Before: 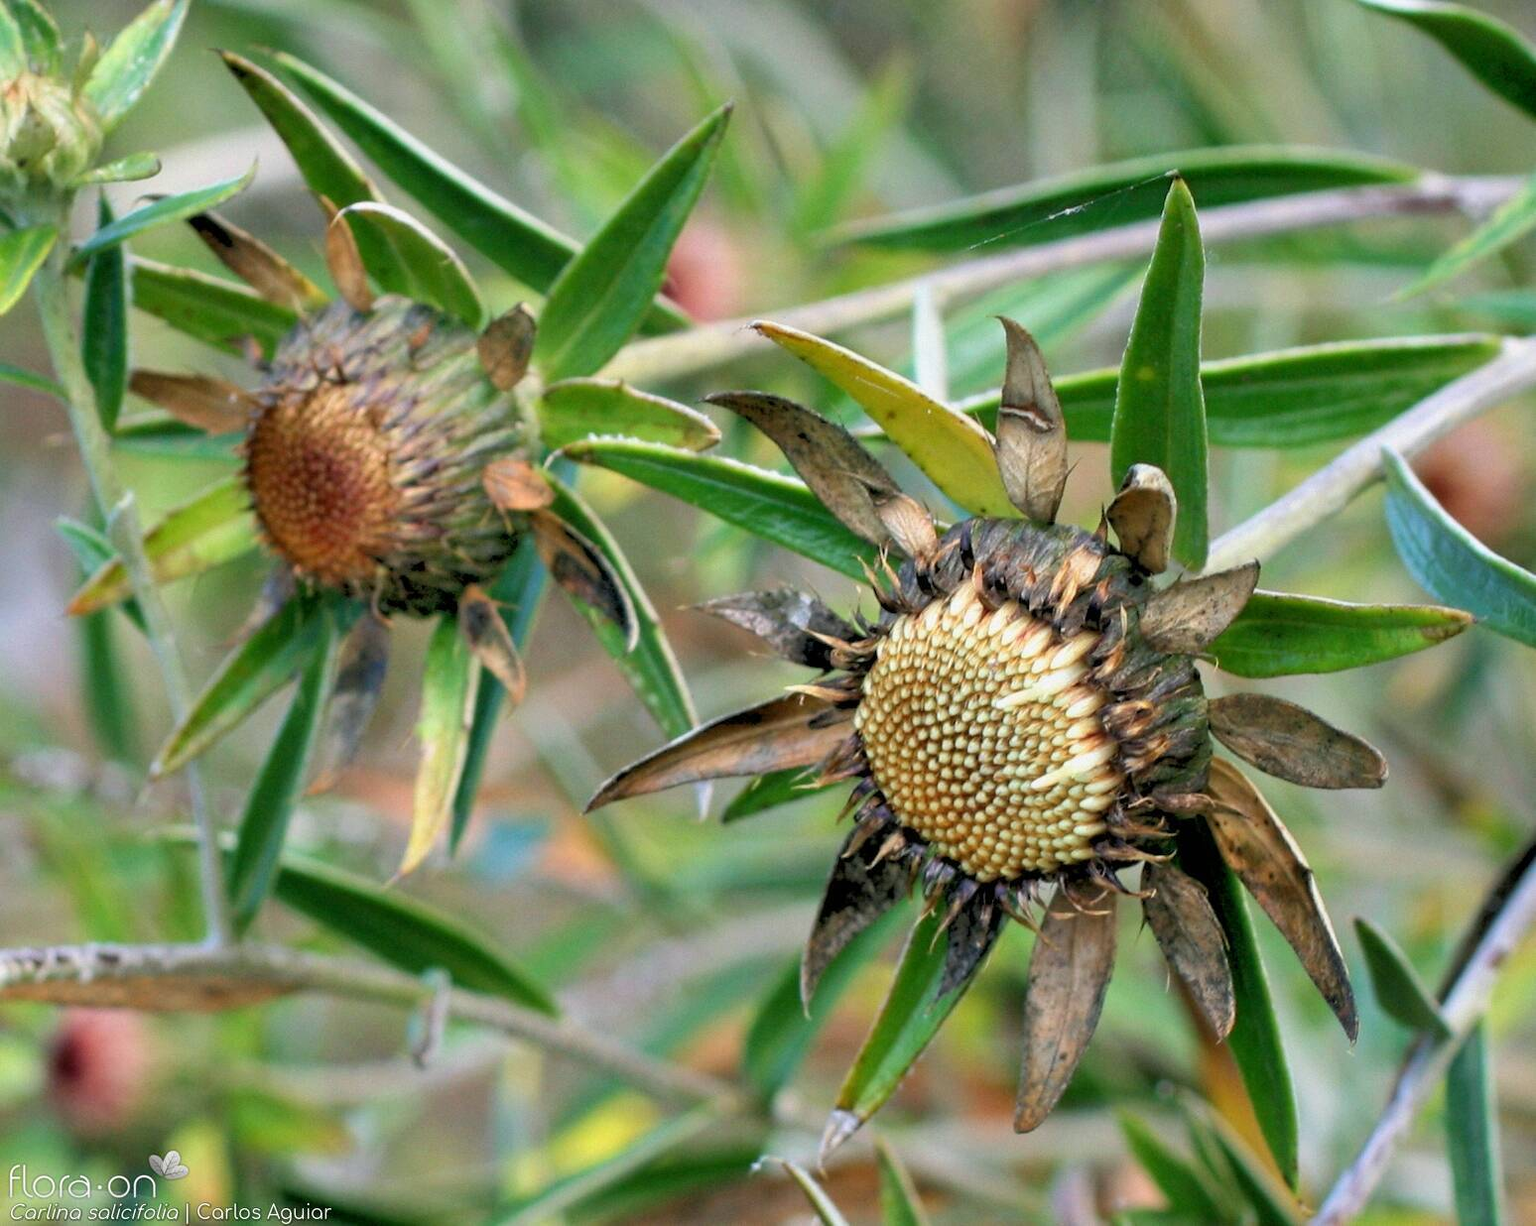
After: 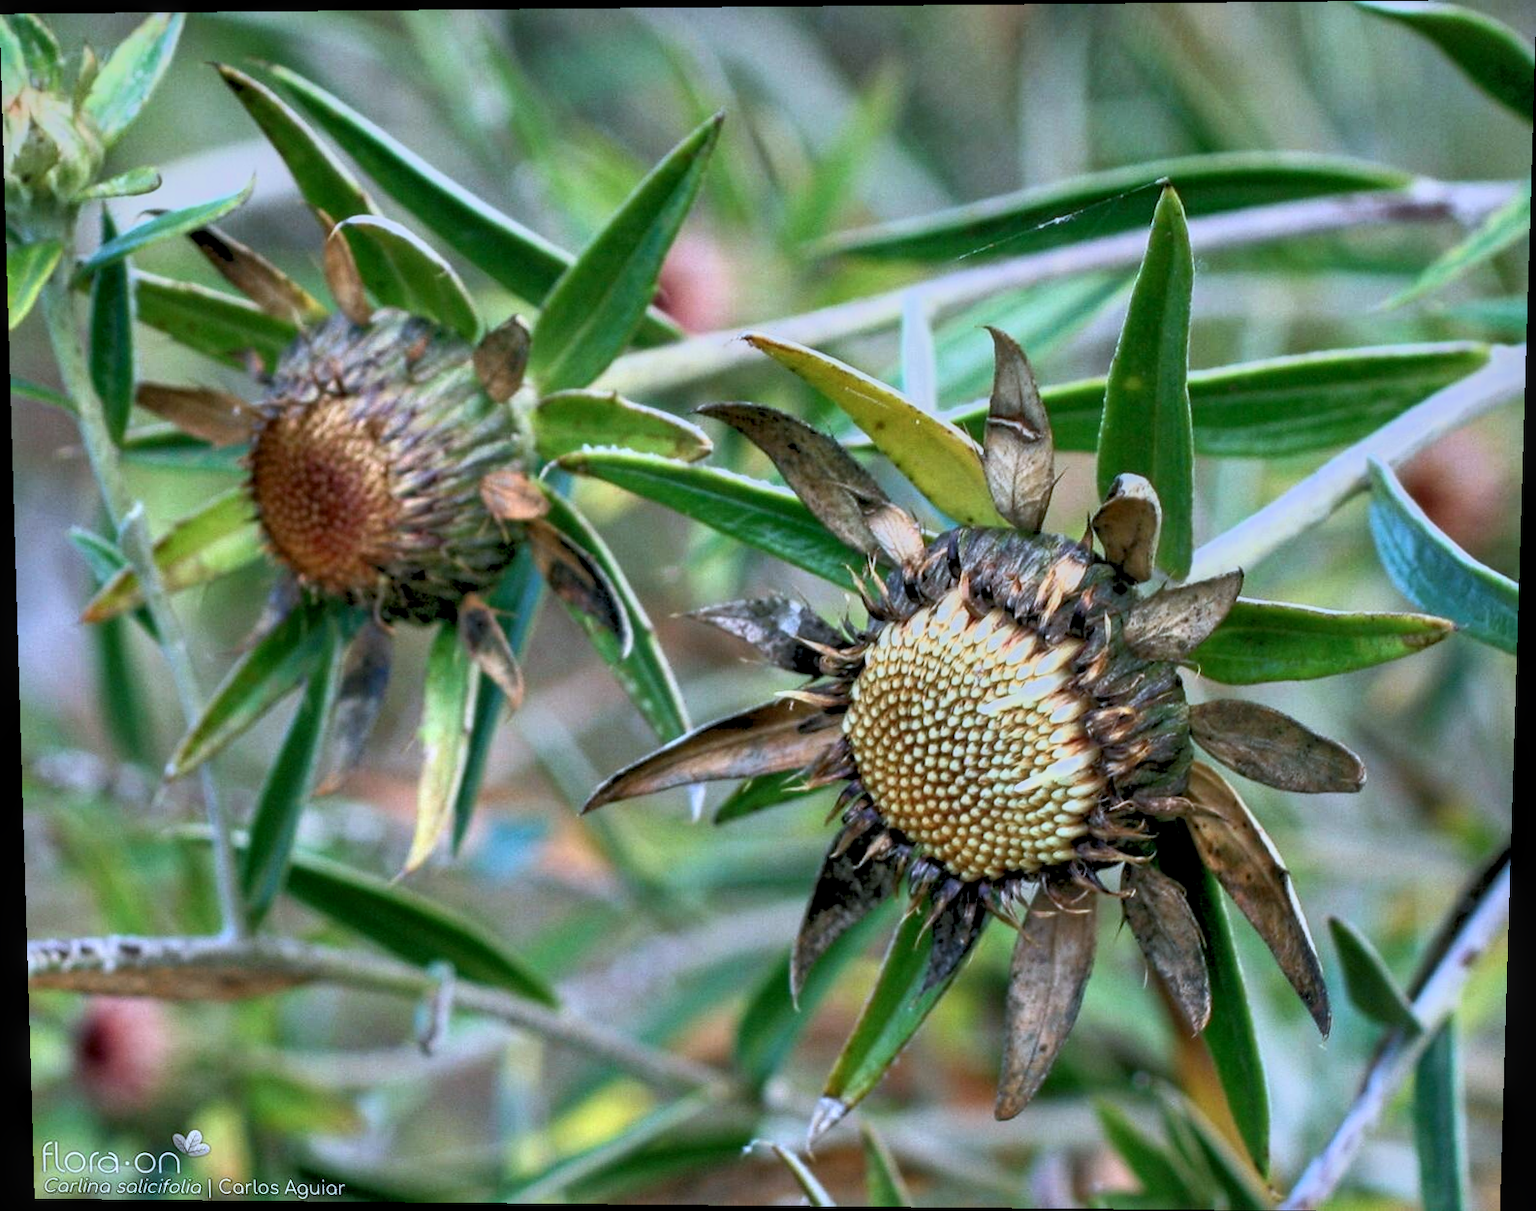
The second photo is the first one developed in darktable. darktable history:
rotate and perspective: lens shift (vertical) 0.048, lens shift (horizontal) -0.024, automatic cropping off
tone equalizer: -7 EV -0.63 EV, -6 EV 1 EV, -5 EV -0.45 EV, -4 EV 0.43 EV, -3 EV 0.41 EV, -2 EV 0.15 EV, -1 EV -0.15 EV, +0 EV -0.39 EV, smoothing diameter 25%, edges refinement/feathering 10, preserve details guided filter
color correction: highlights a* -0.772, highlights b* -8.92
white balance: red 0.954, blue 1.079
local contrast: on, module defaults
